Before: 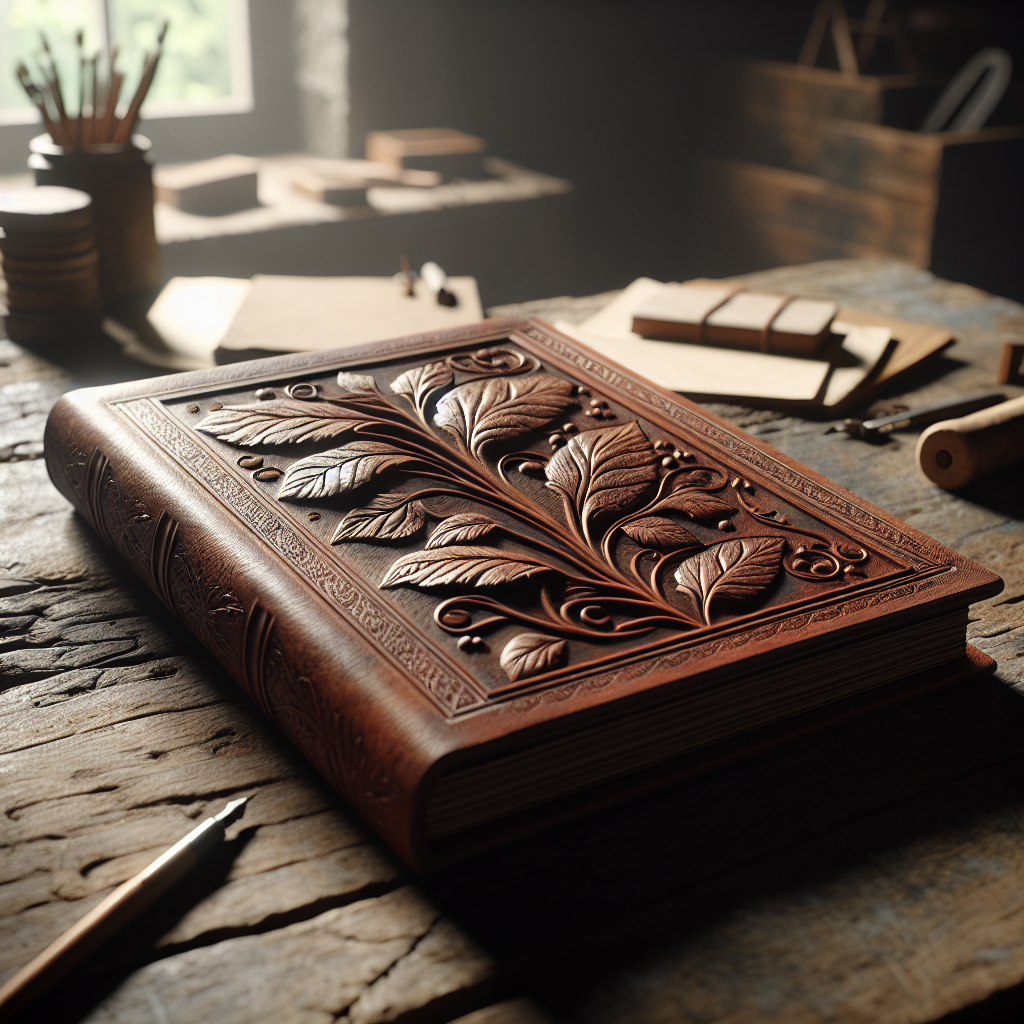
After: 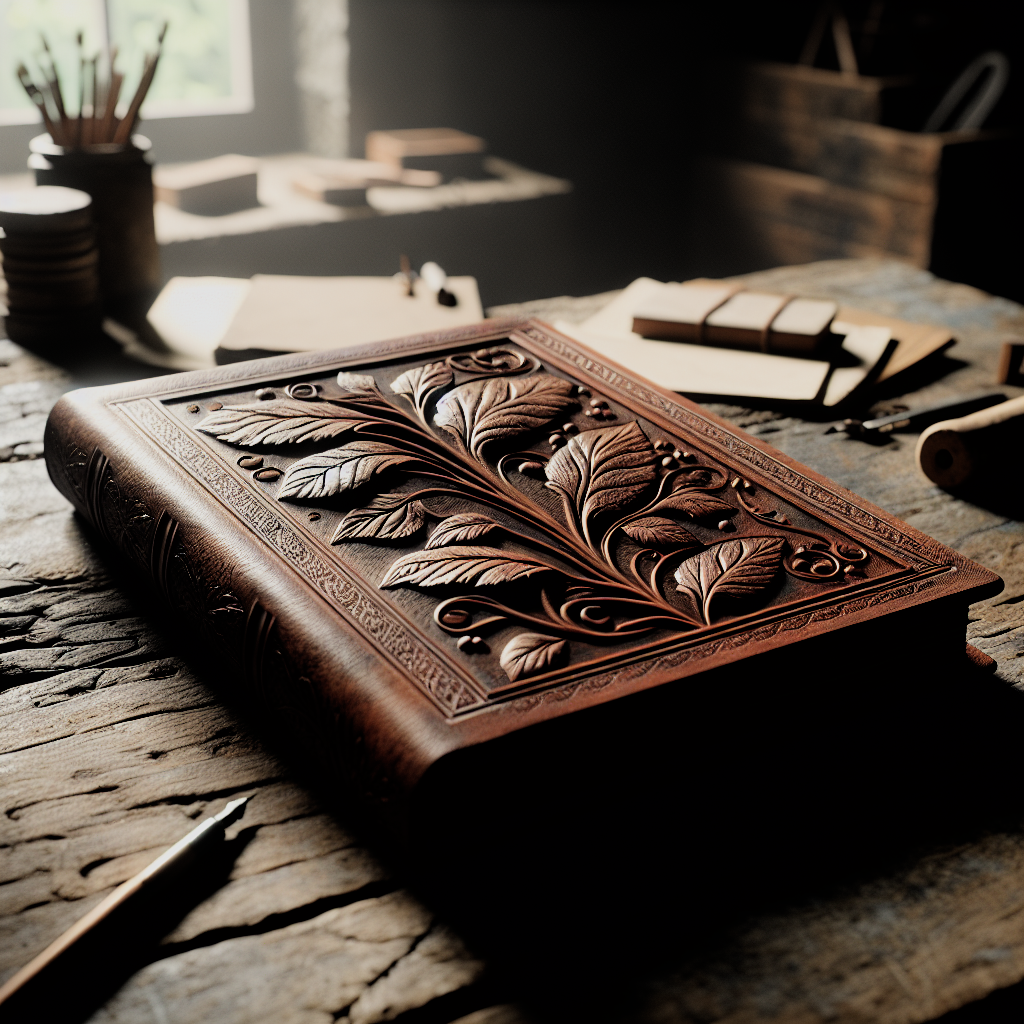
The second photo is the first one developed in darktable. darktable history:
filmic rgb: black relative exposure -5 EV, hardness 2.88, contrast 1.3, highlights saturation mix -10%
bloom: size 9%, threshold 100%, strength 7%
